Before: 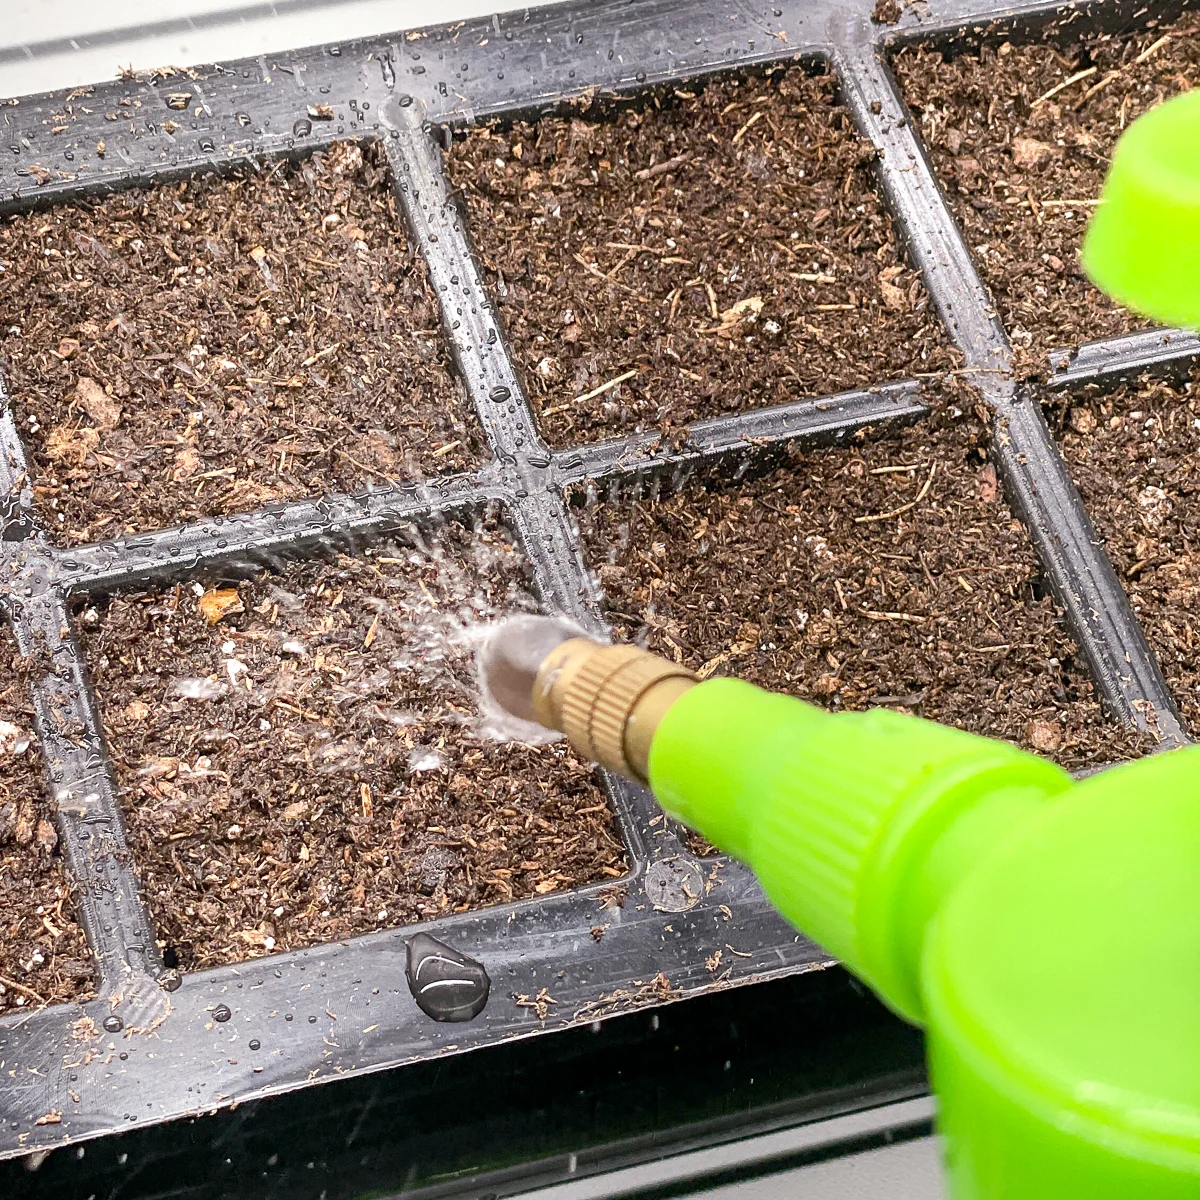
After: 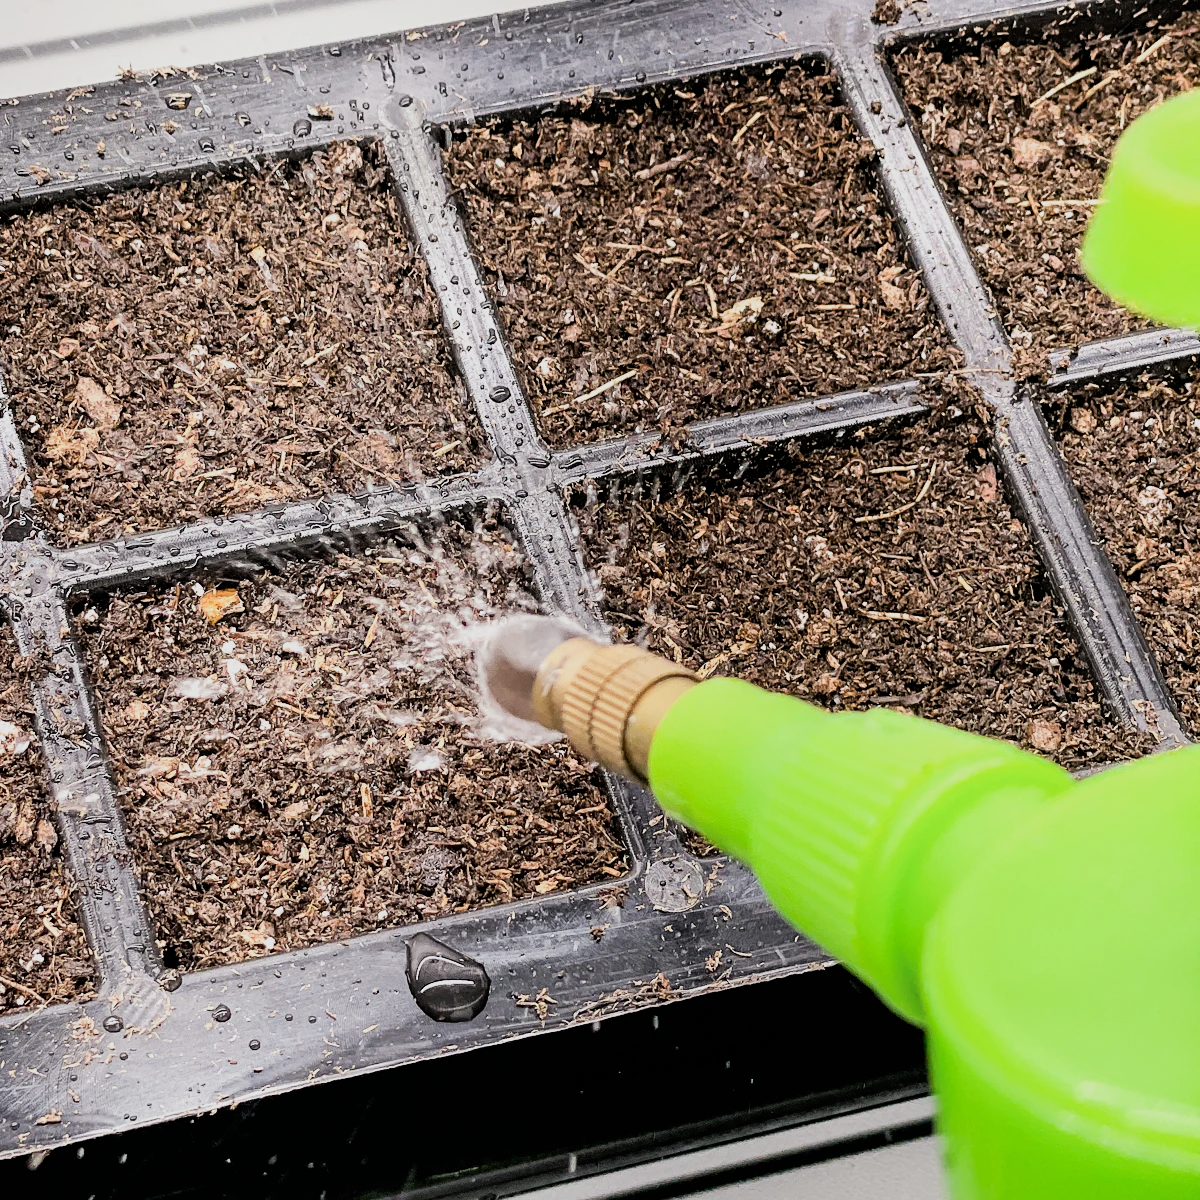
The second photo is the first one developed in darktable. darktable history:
filmic rgb: black relative exposure -5 EV, hardness 2.88, contrast 1.3, highlights saturation mix -30%
shadows and highlights: radius 334.93, shadows 63.48, highlights 6.06, compress 87.7%, highlights color adjustment 39.73%, soften with gaussian
